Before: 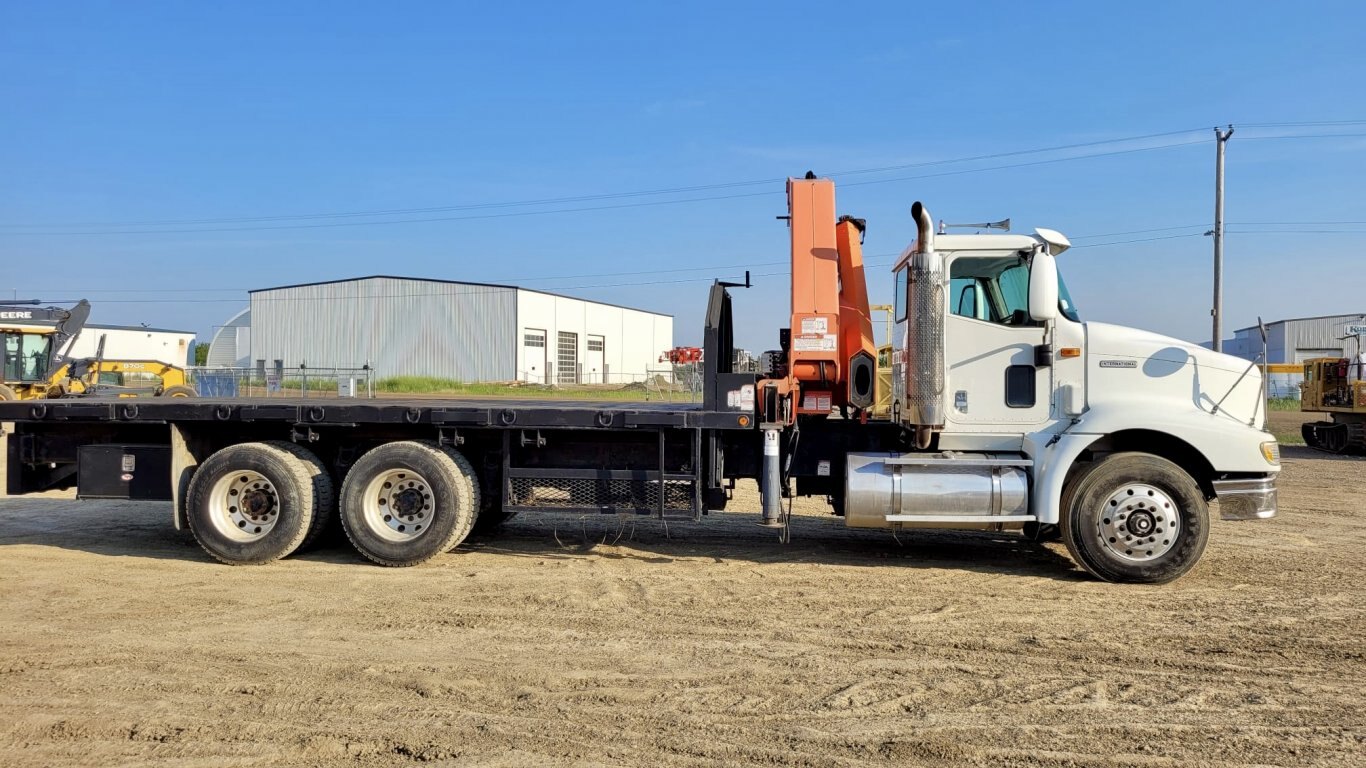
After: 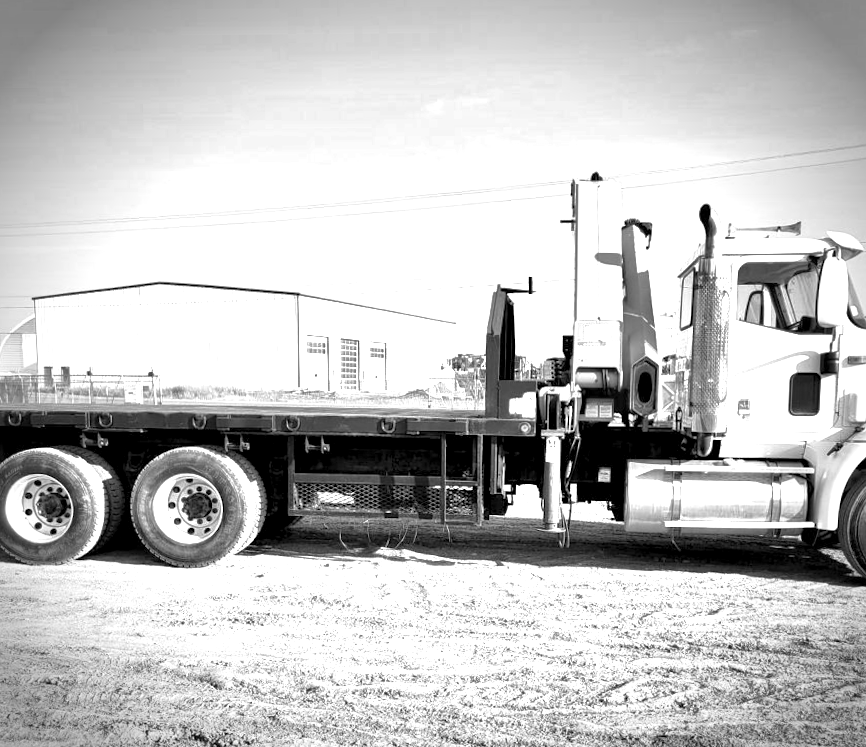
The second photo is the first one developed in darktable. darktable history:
vignetting: fall-off start 75%, brightness -0.692, width/height ratio 1.084
color contrast: green-magenta contrast 0, blue-yellow contrast 0
rotate and perspective: rotation 0.074°, lens shift (vertical) 0.096, lens shift (horizontal) -0.041, crop left 0.043, crop right 0.952, crop top 0.024, crop bottom 0.979
local contrast: mode bilateral grid, contrast 70, coarseness 75, detail 180%, midtone range 0.2
crop and rotate: left 13.342%, right 19.991%
color correction: highlights a* -39.68, highlights b* -40, shadows a* -40, shadows b* -40, saturation -3
exposure: black level correction 0, exposure 1.45 EV, compensate exposure bias true, compensate highlight preservation false
